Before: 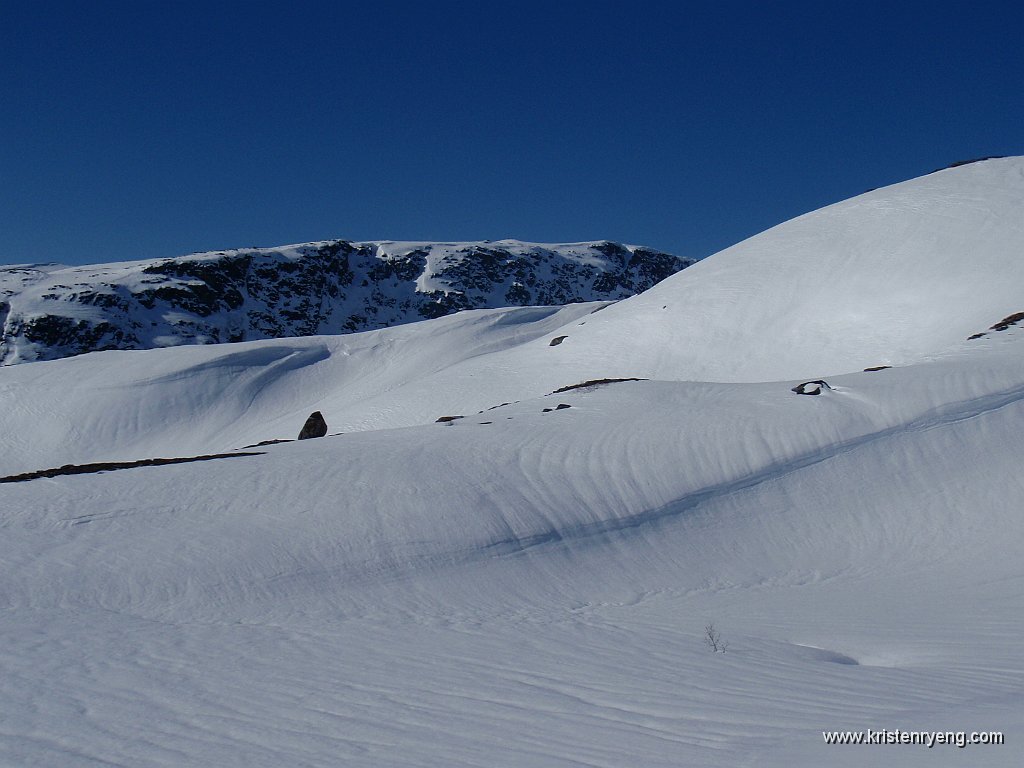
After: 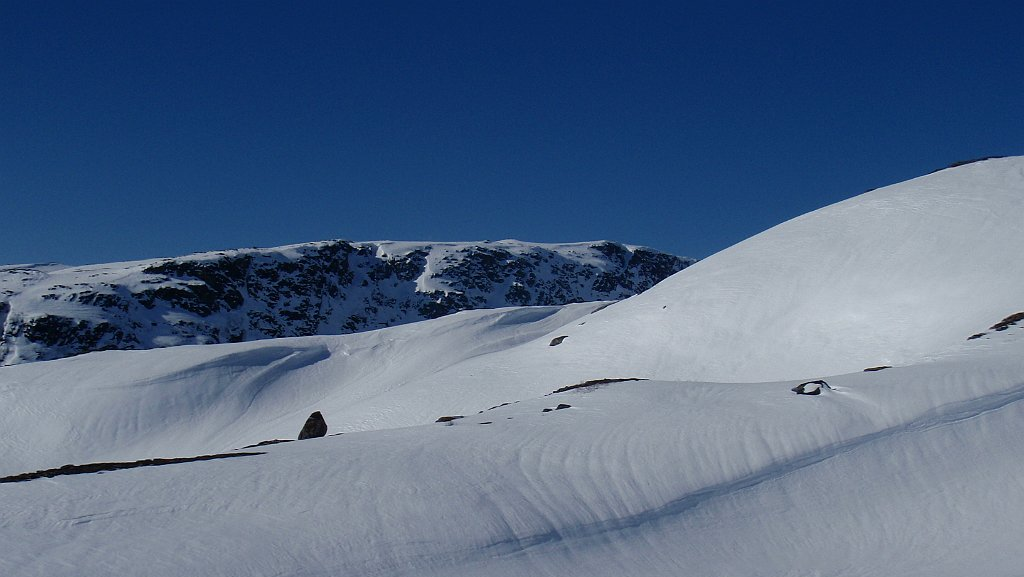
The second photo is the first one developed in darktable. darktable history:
crop: bottom 24.87%
